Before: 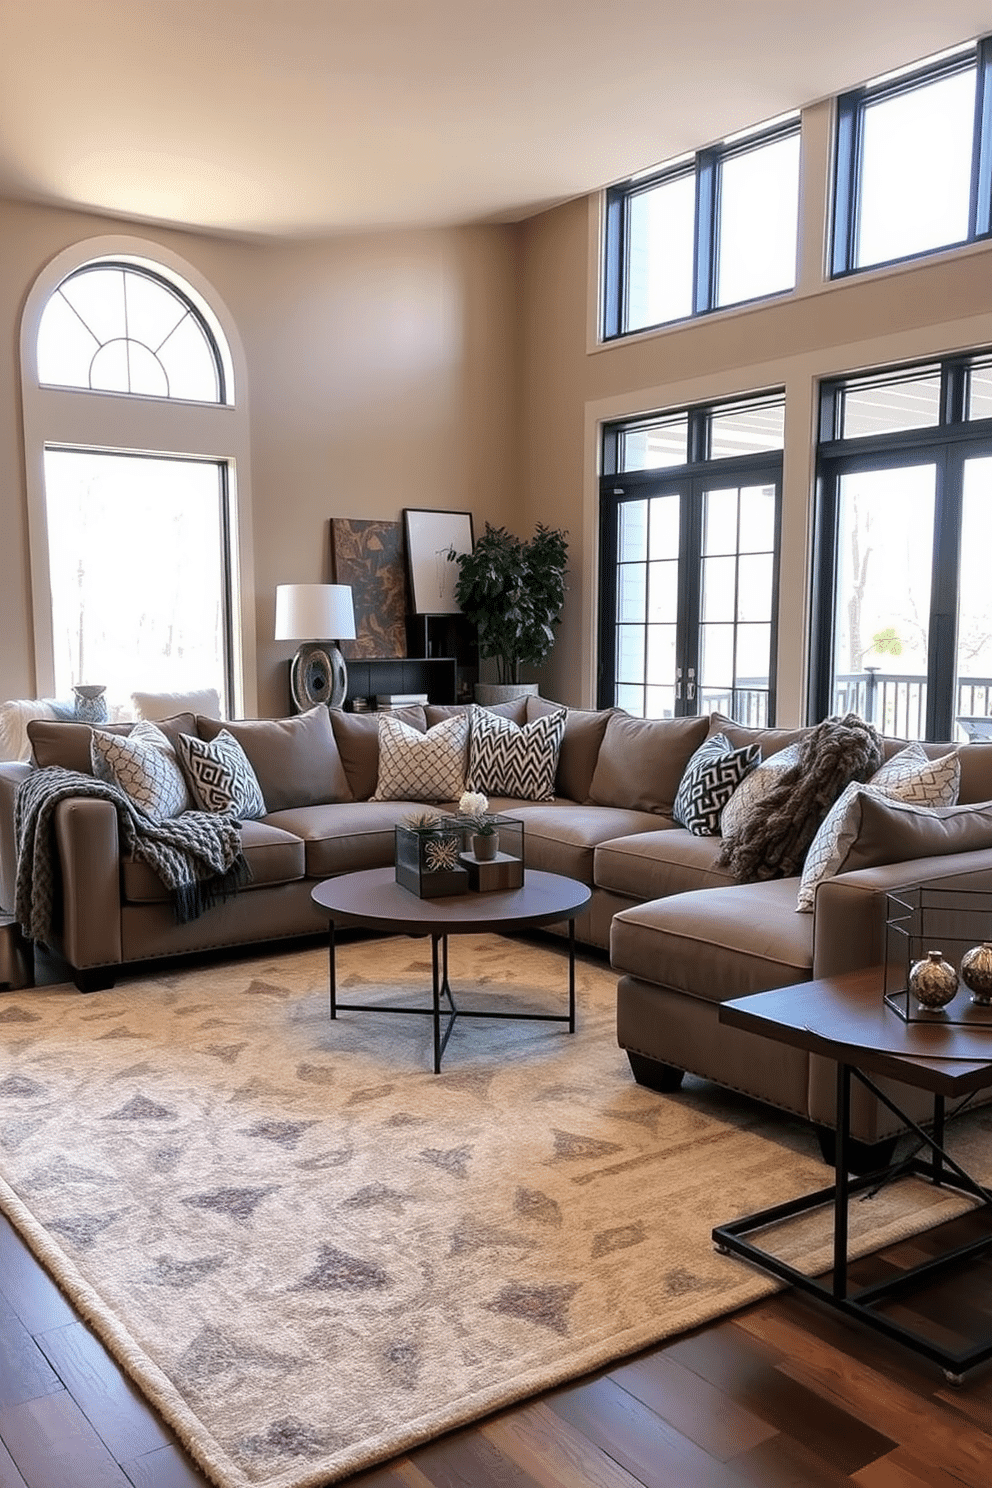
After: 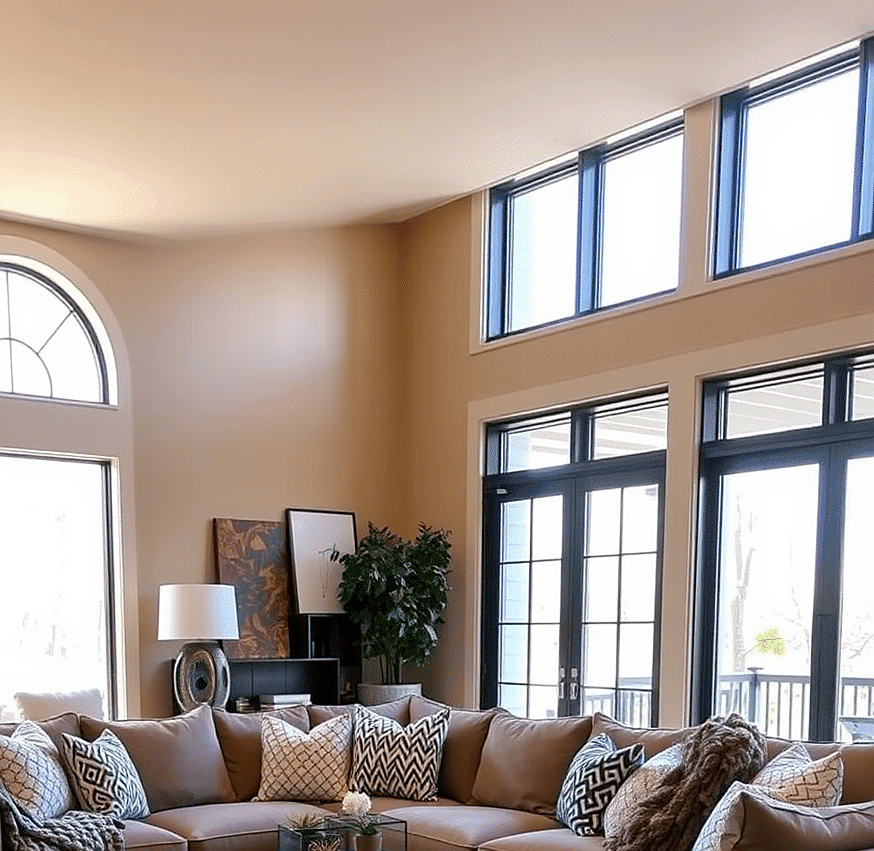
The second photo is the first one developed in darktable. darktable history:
crop and rotate: left 11.812%, bottom 42.776%
sharpen: radius 1.458, amount 0.398, threshold 1.271
color balance rgb: perceptual saturation grading › global saturation 35%, perceptual saturation grading › highlights -30%, perceptual saturation grading › shadows 35%, perceptual brilliance grading › global brilliance 3%, perceptual brilliance grading › highlights -3%, perceptual brilliance grading › shadows 3%
